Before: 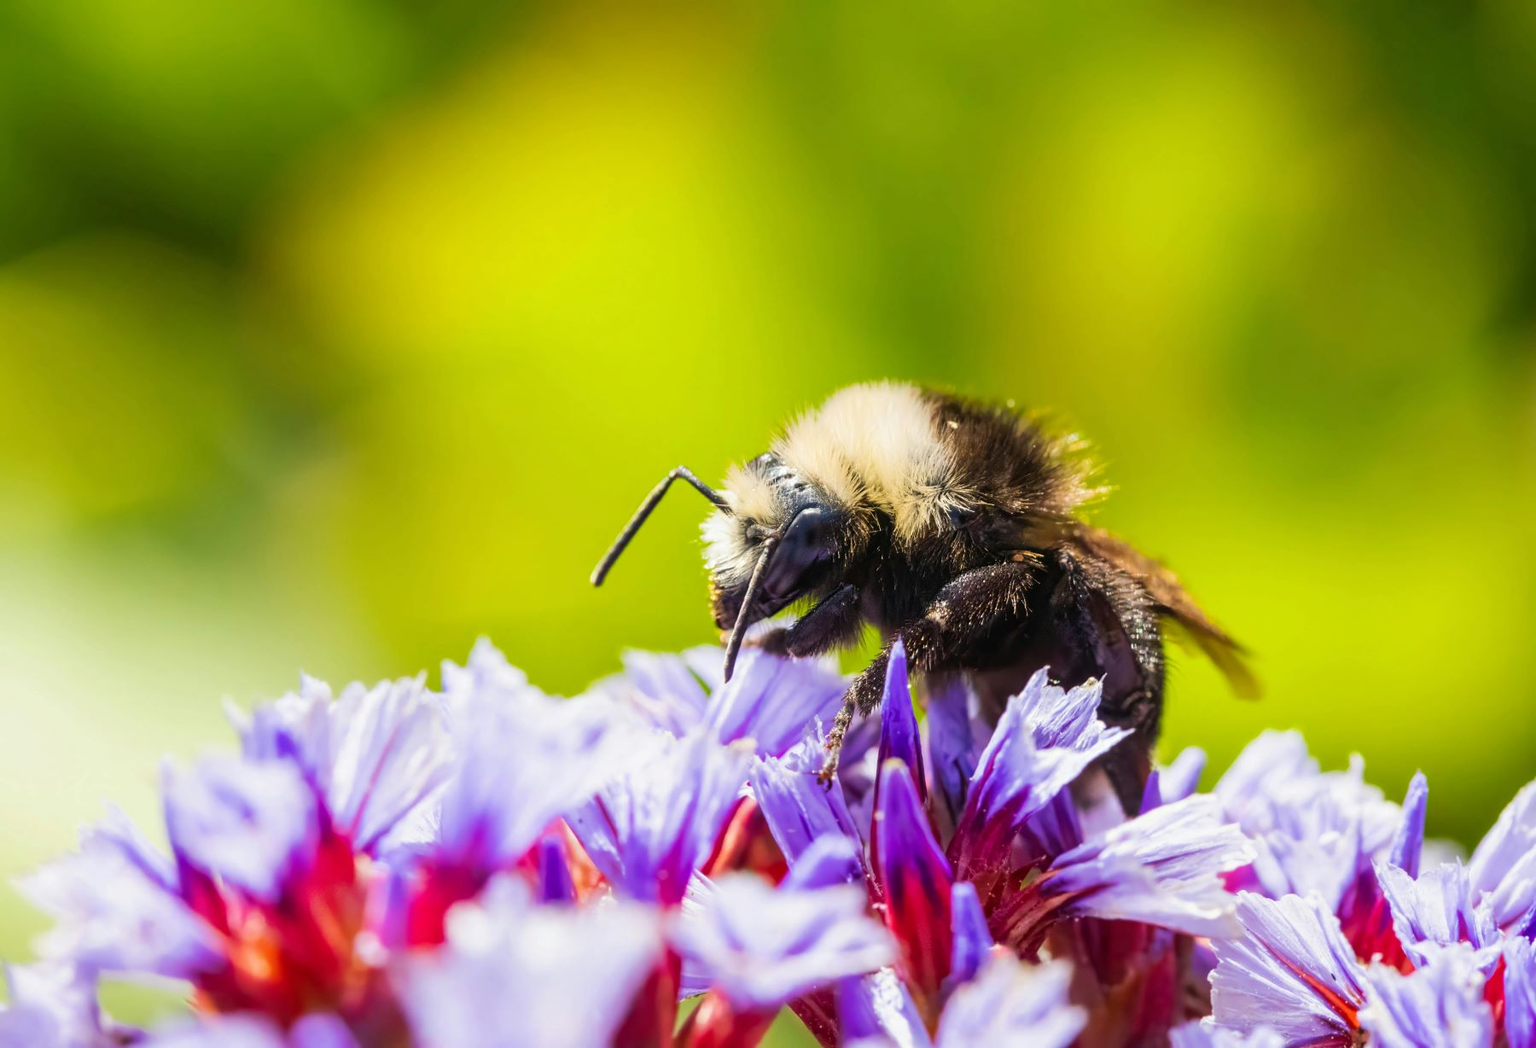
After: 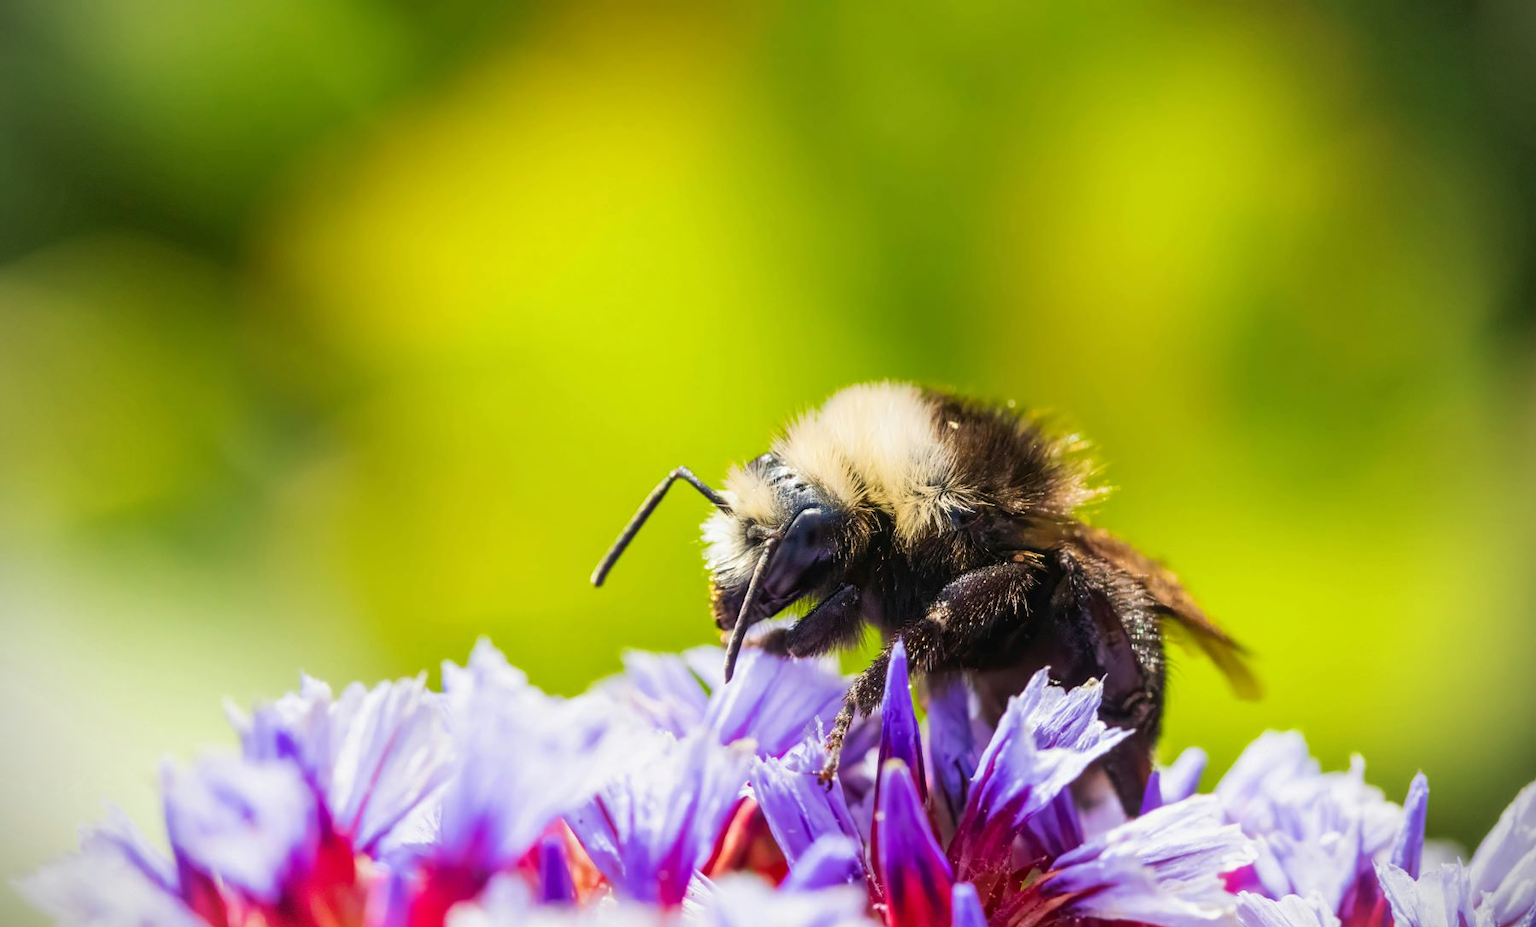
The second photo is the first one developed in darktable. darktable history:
vignetting: dithering 8-bit output, unbound false
crop and rotate: top 0%, bottom 11.49%
